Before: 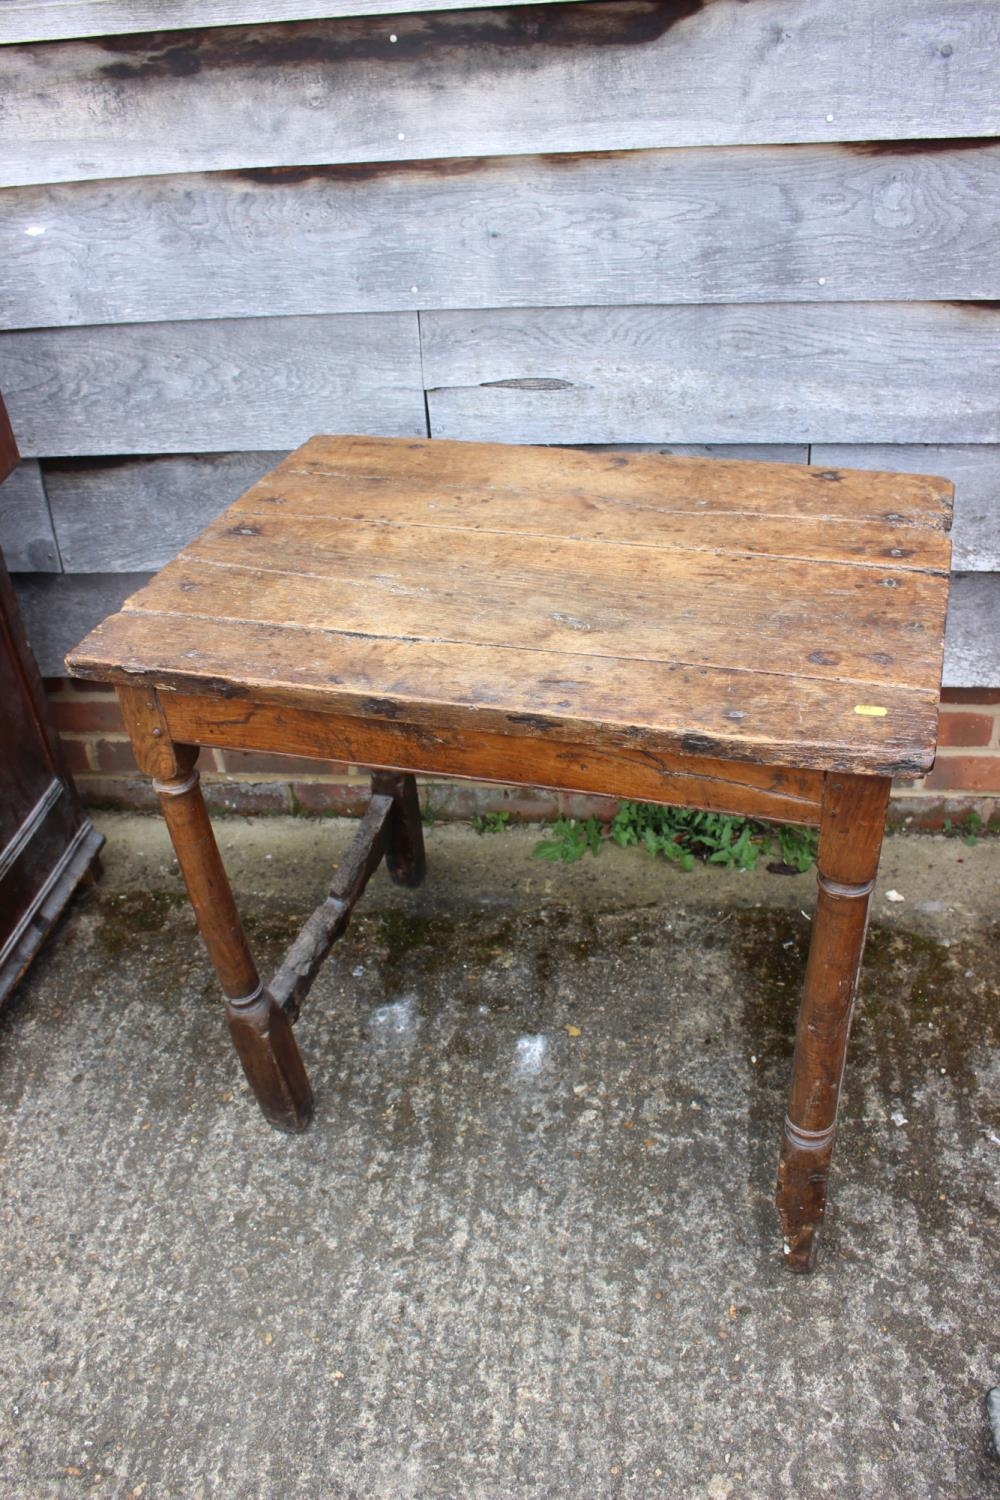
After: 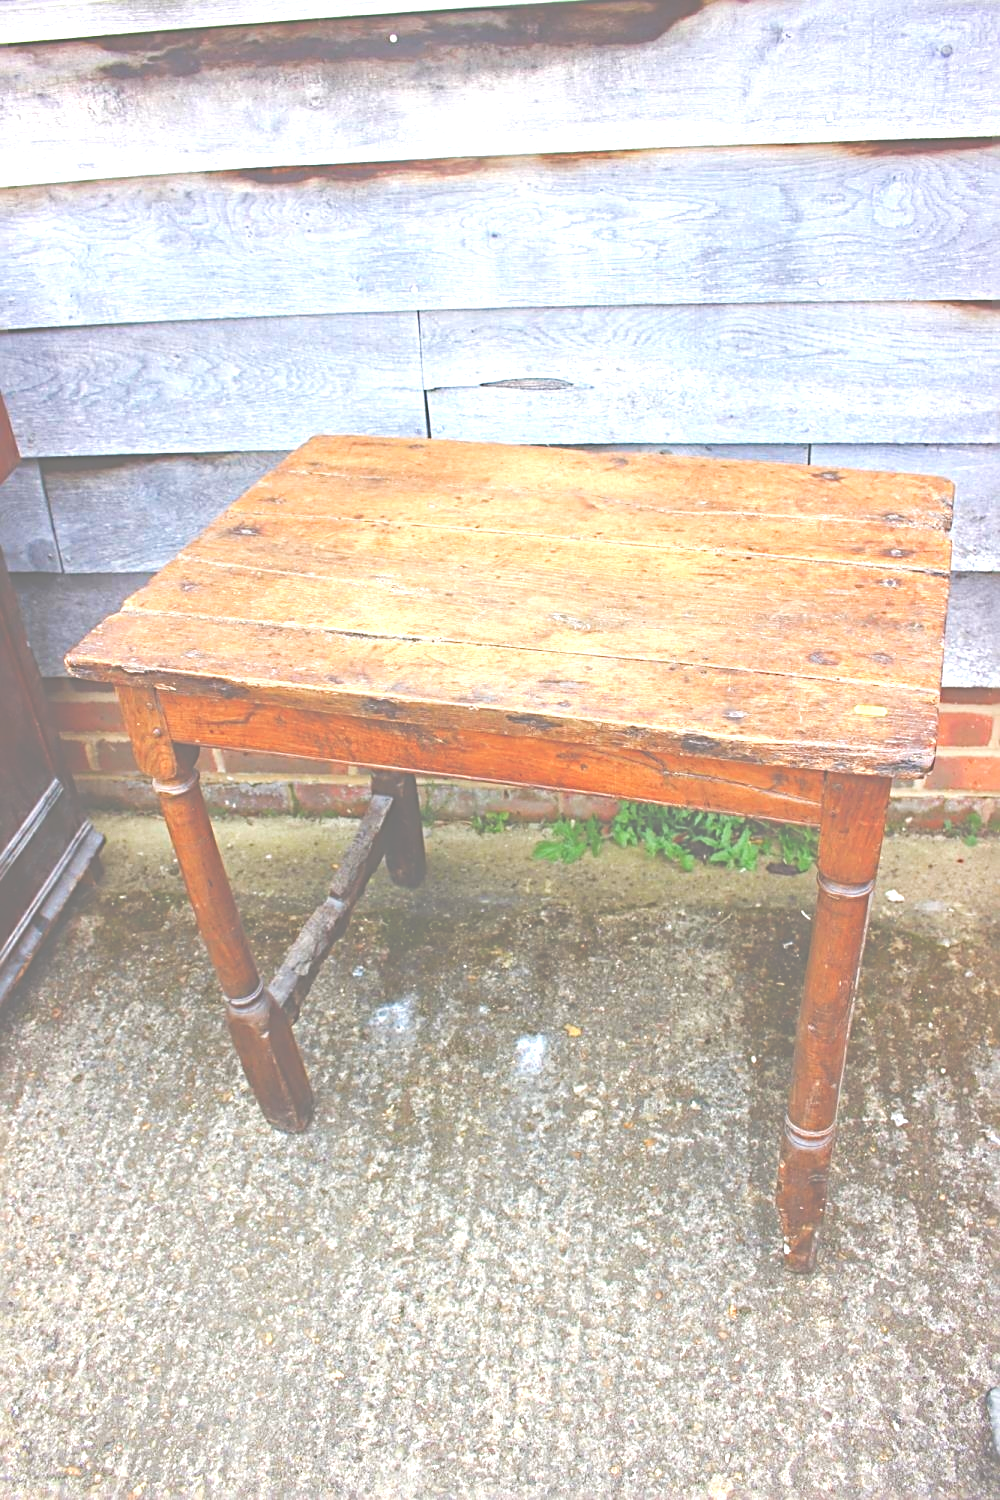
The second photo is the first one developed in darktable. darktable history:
levels: levels [0.072, 0.414, 0.976]
exposure: black level correction -0.086, compensate highlight preservation false
base curve: curves: ch0 [(0, 0) (0.283, 0.295) (1, 1)], preserve colors none
contrast brightness saturation: brightness -0.016, saturation 0.363
sharpen: radius 3.078
color balance rgb: linear chroma grading › global chroma 0.708%, perceptual saturation grading › global saturation 20%, perceptual saturation grading › highlights -49.49%, perceptual saturation grading › shadows 25.356%, perceptual brilliance grading › global brilliance -4.92%, perceptual brilliance grading › highlights 24.328%, perceptual brilliance grading › mid-tones 7.223%, perceptual brilliance grading › shadows -4.721%
haze removal: strength 0.28, distance 0.244, compatibility mode true, adaptive false
